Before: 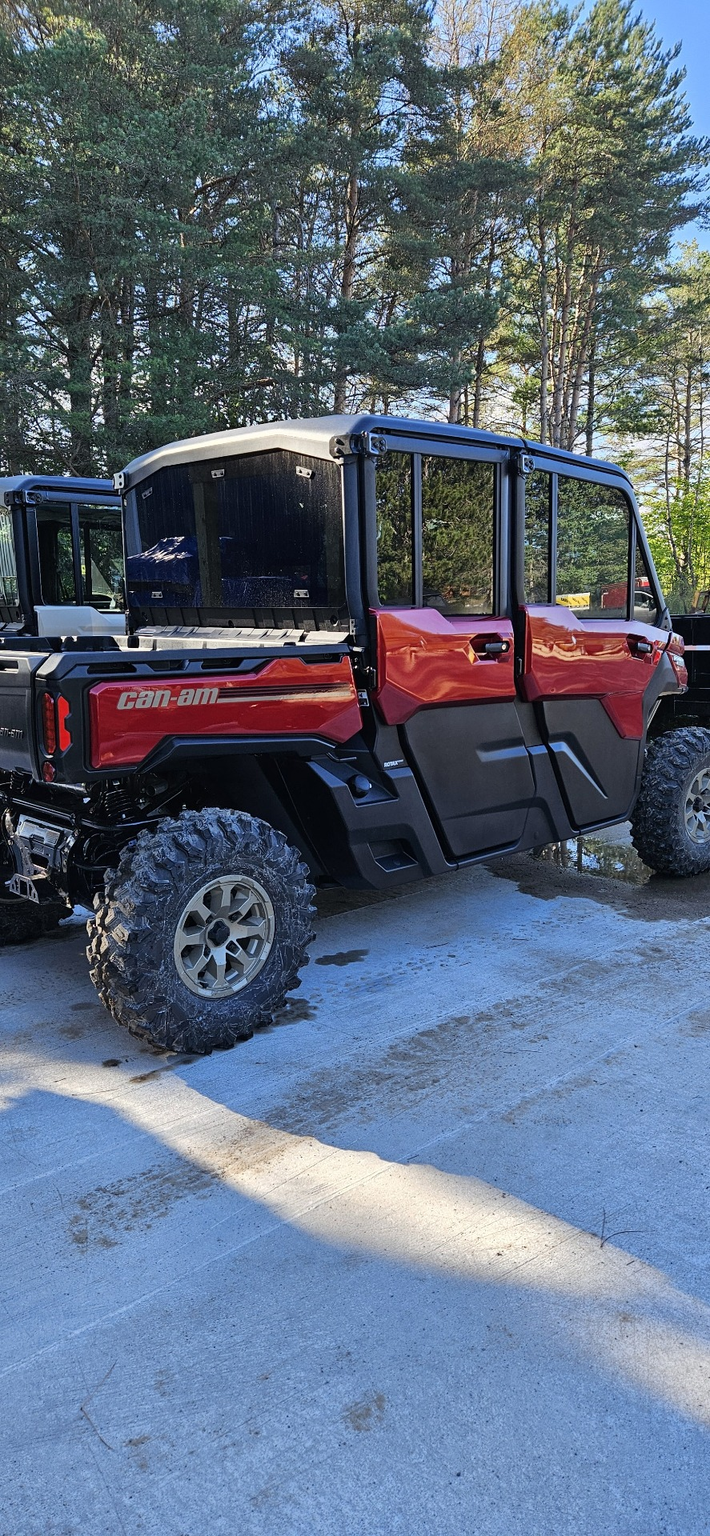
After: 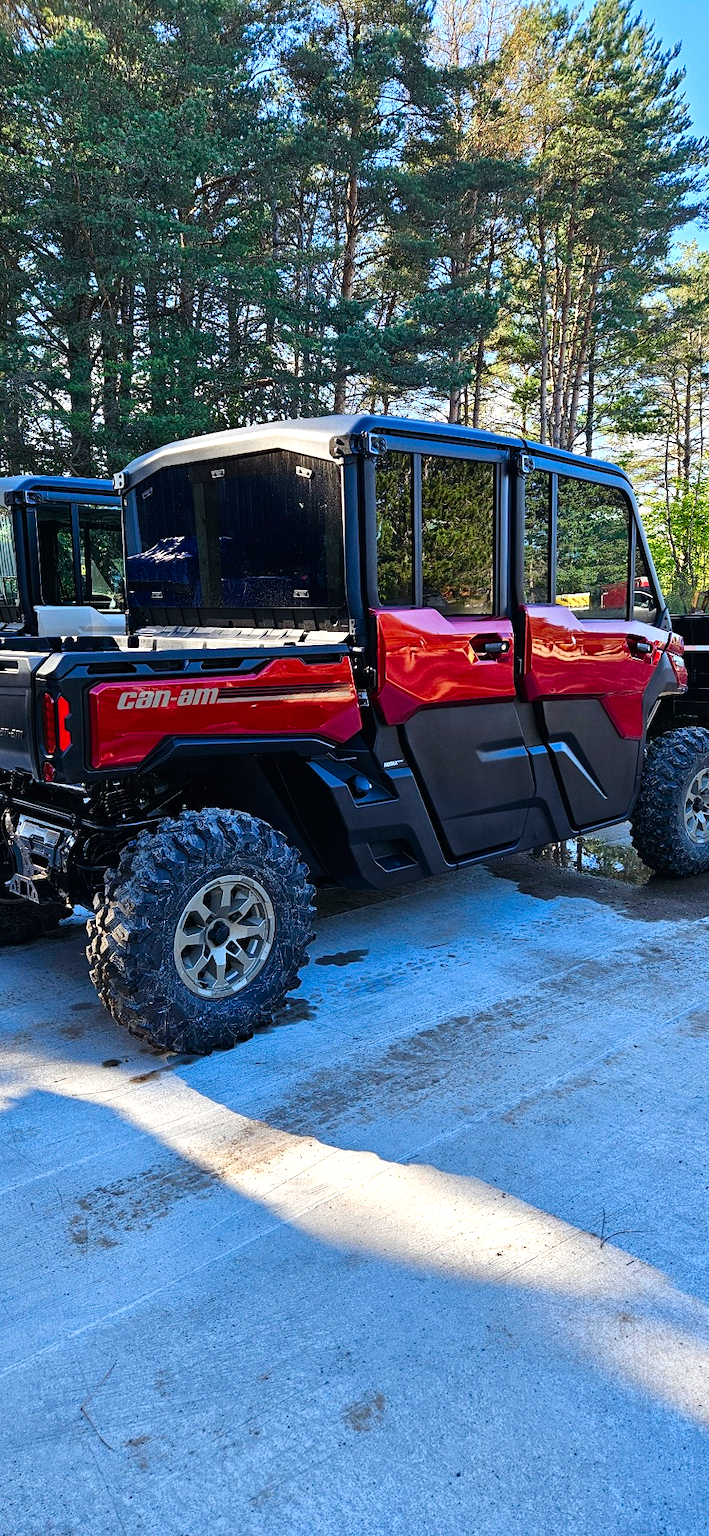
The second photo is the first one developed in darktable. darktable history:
color balance rgb: shadows lift › luminance -20%, power › hue 72.24°, highlights gain › luminance 15%, global offset › hue 171.6°, perceptual saturation grading › highlights -30%, perceptual saturation grading › shadows 20%, global vibrance 30%, contrast 10%
contrast brightness saturation: contrast 0.04, saturation 0.16
